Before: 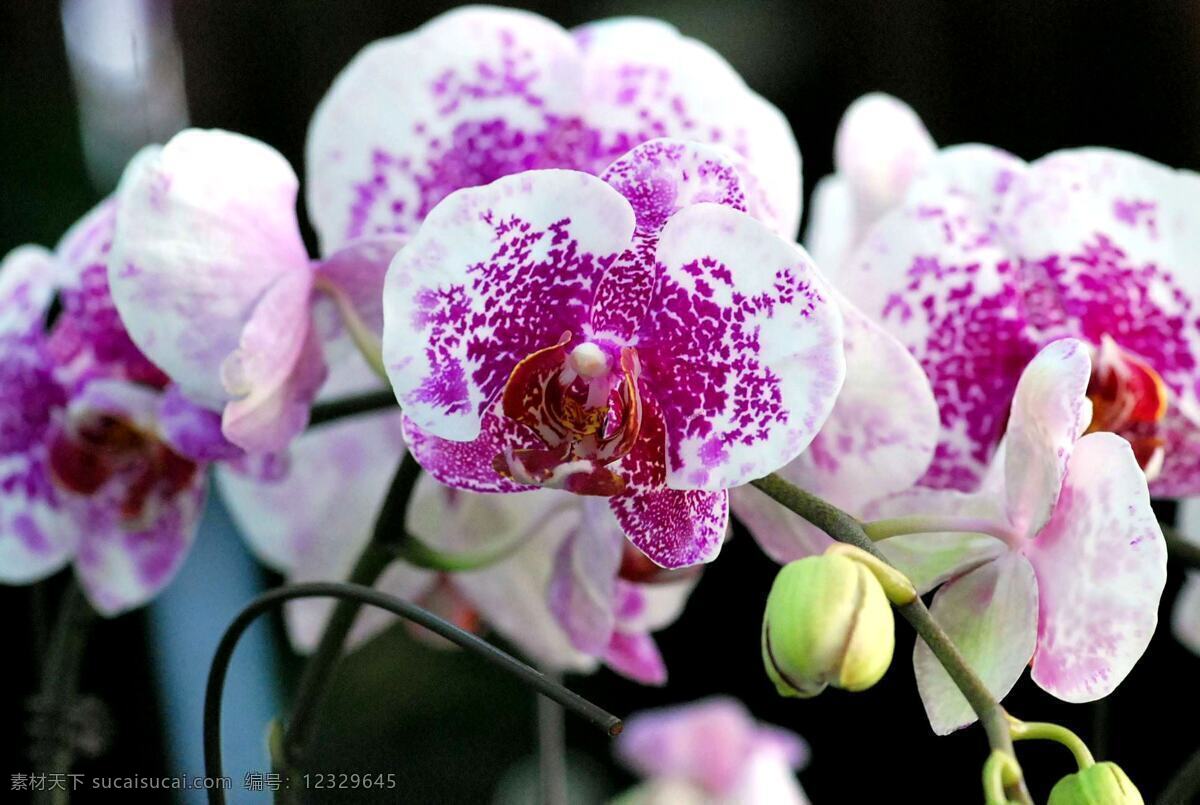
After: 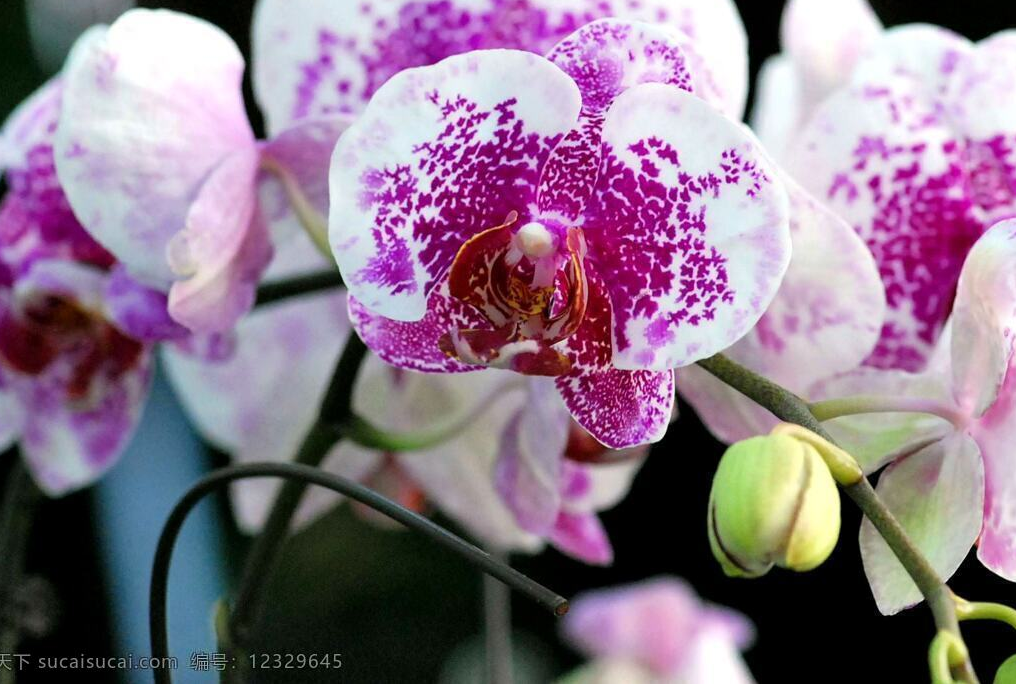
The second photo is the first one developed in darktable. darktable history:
crop and rotate: left 4.58%, top 14.937%, right 10.688%
